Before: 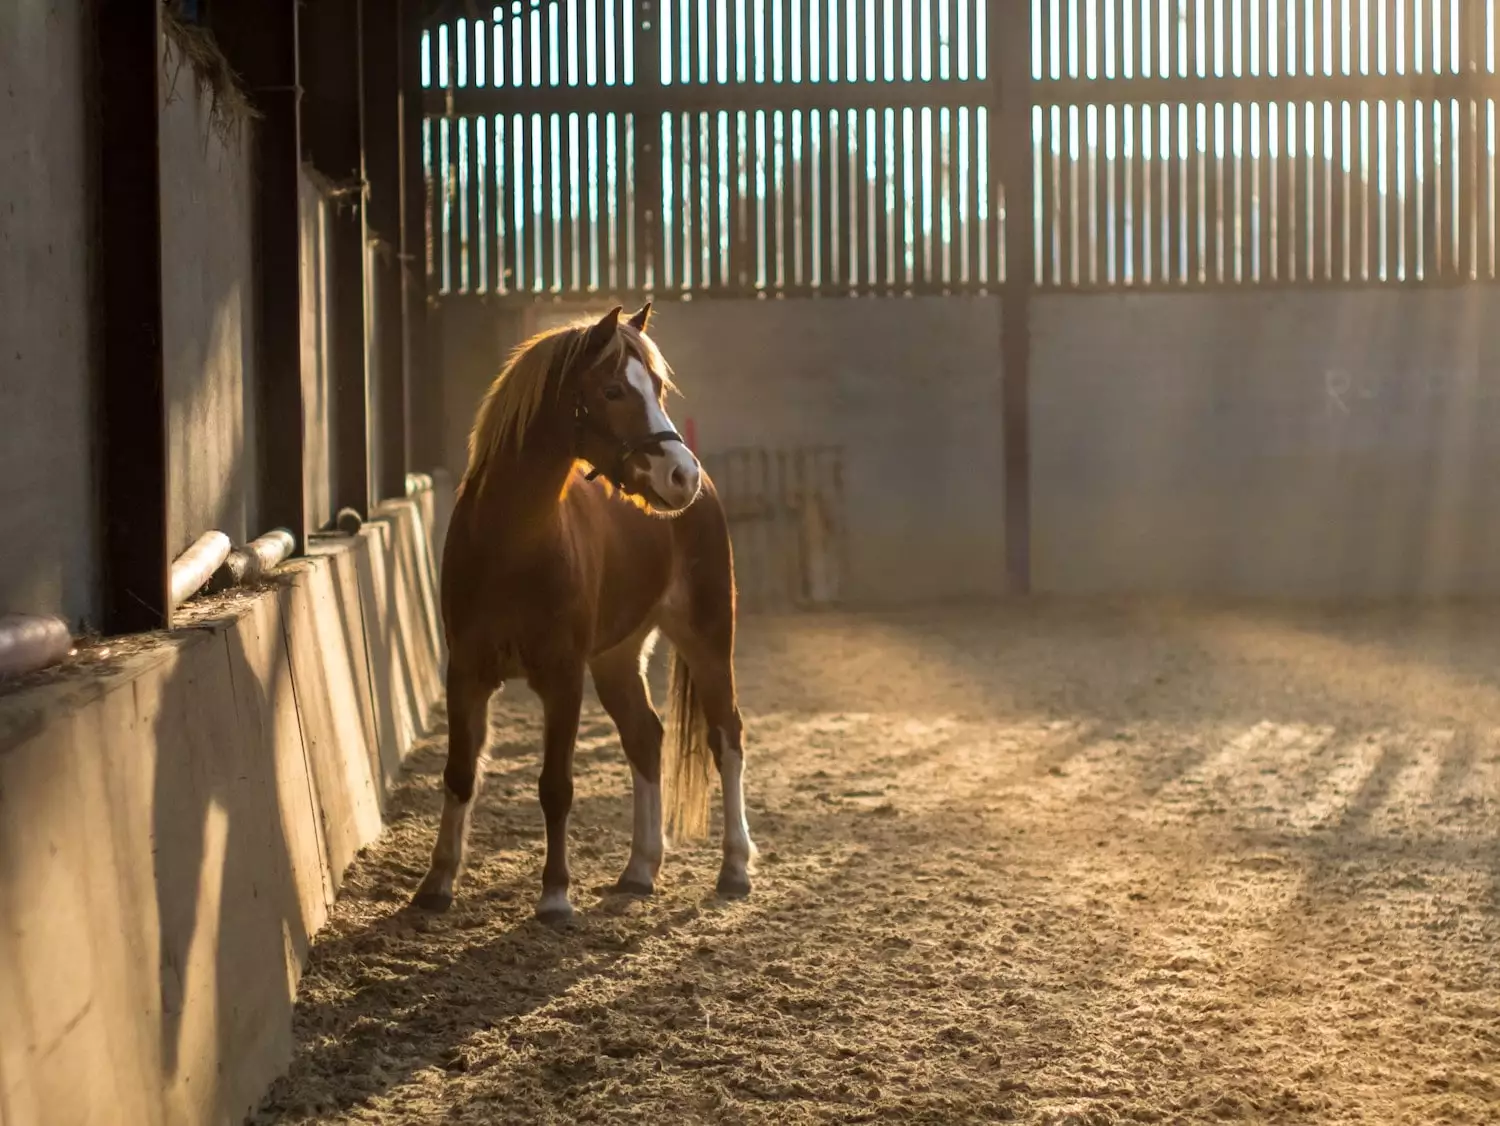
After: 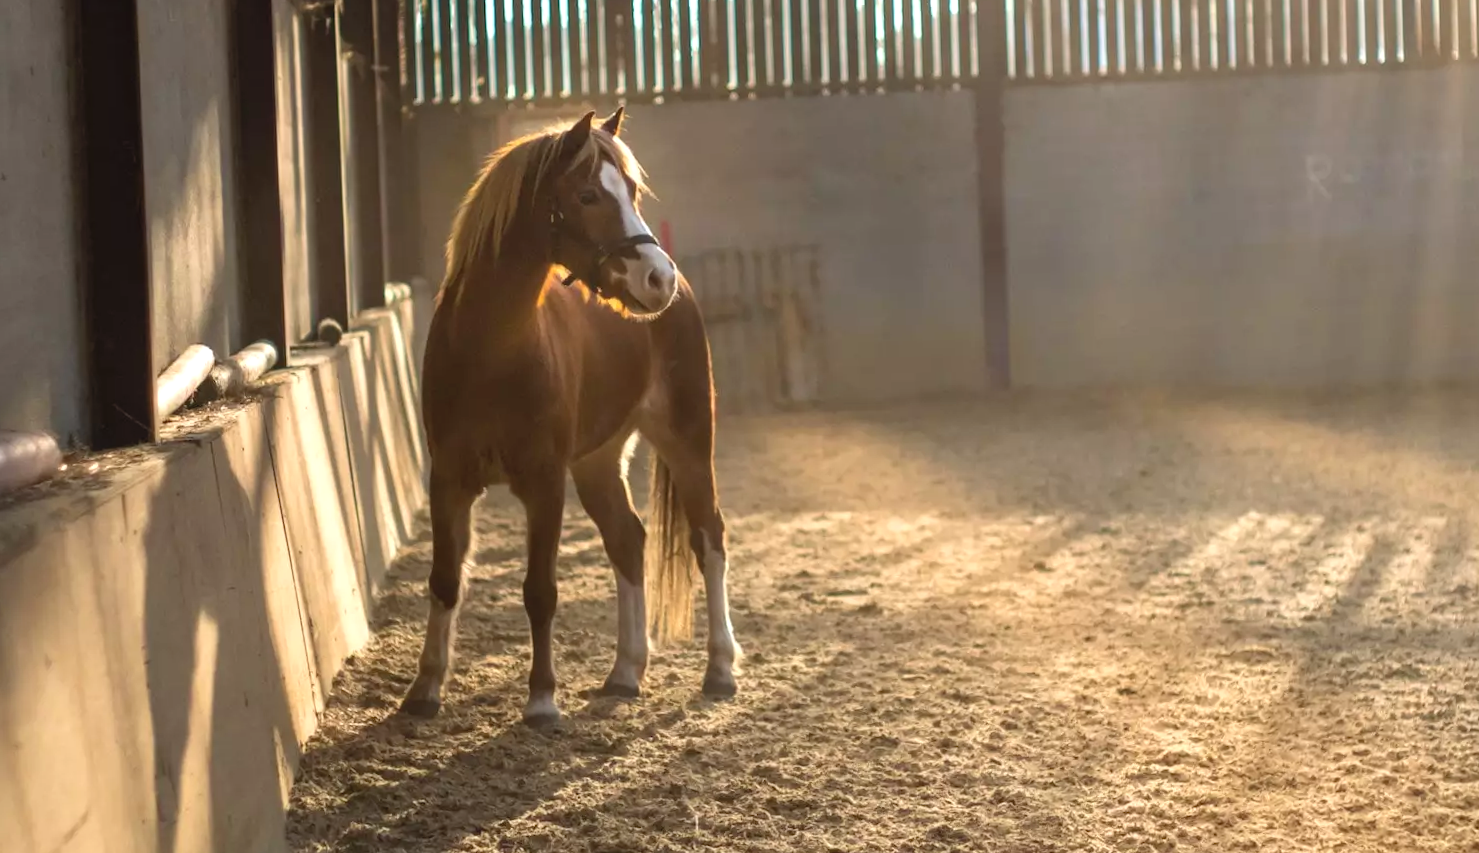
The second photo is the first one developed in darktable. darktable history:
rotate and perspective: rotation -1.32°, lens shift (horizontal) -0.031, crop left 0.015, crop right 0.985, crop top 0.047, crop bottom 0.982
contrast brightness saturation: contrast -0.1, saturation -0.1
crop and rotate: top 15.774%, bottom 5.506%
exposure: black level correction 0.001, exposure 0.5 EV, compensate exposure bias true, compensate highlight preservation false
